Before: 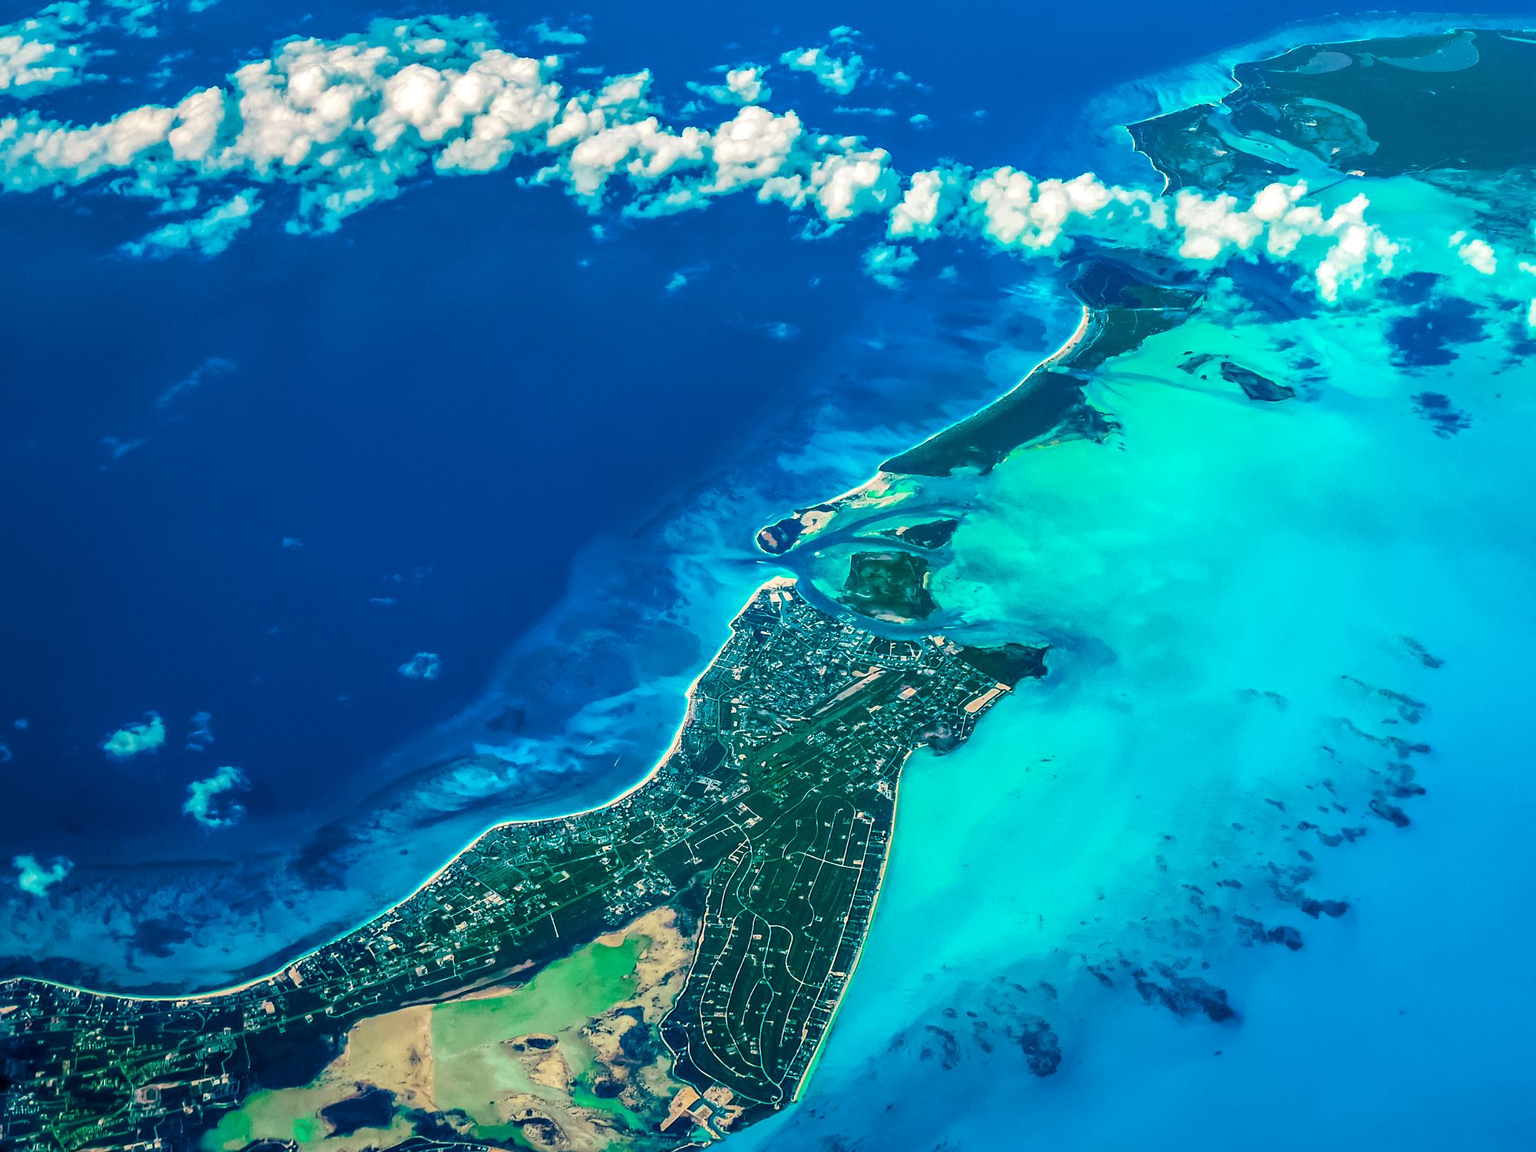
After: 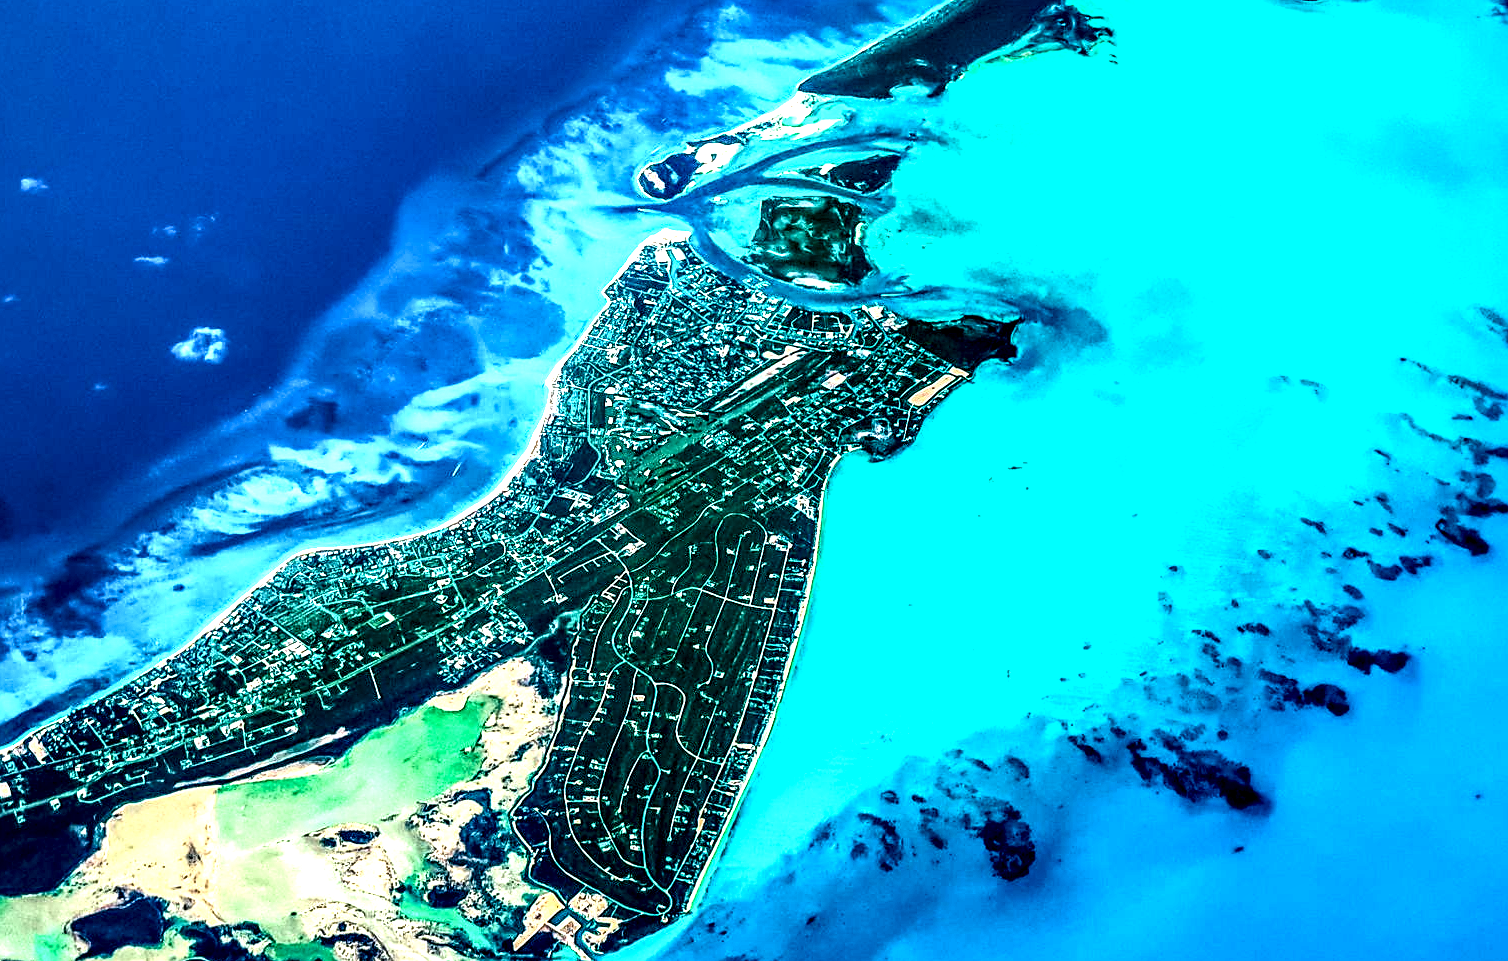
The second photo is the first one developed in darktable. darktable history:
sharpen: amount 0.494
crop and rotate: left 17.396%, top 34.849%, right 7.171%, bottom 1.037%
local contrast: highlights 114%, shadows 45%, detail 292%
contrast brightness saturation: contrast 0.236, brightness 0.251, saturation 0.388
